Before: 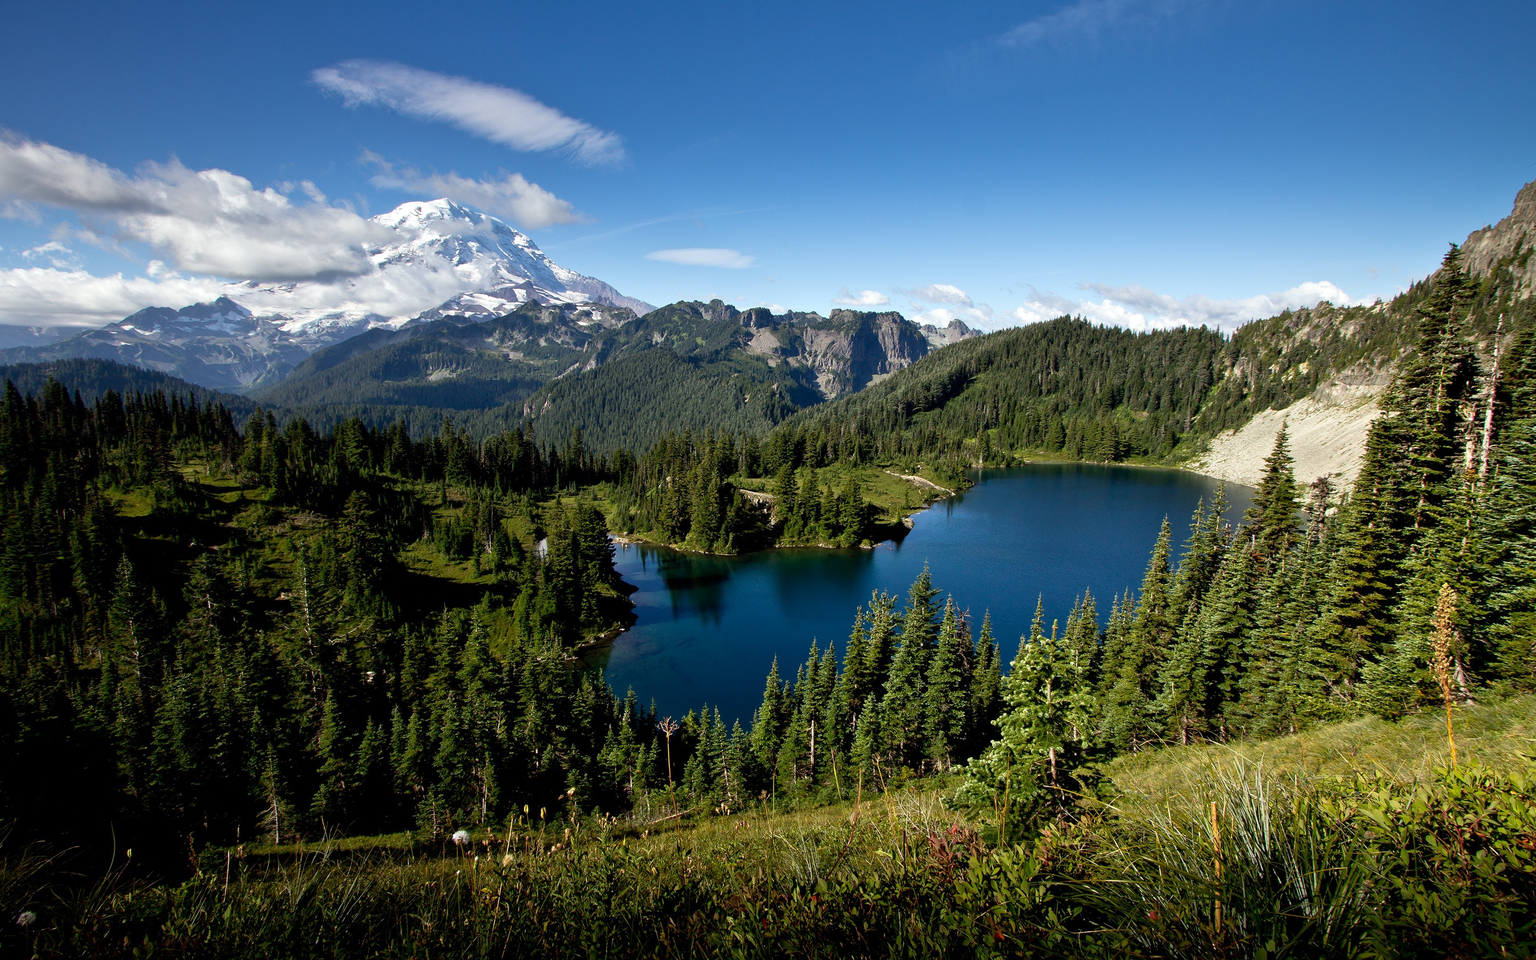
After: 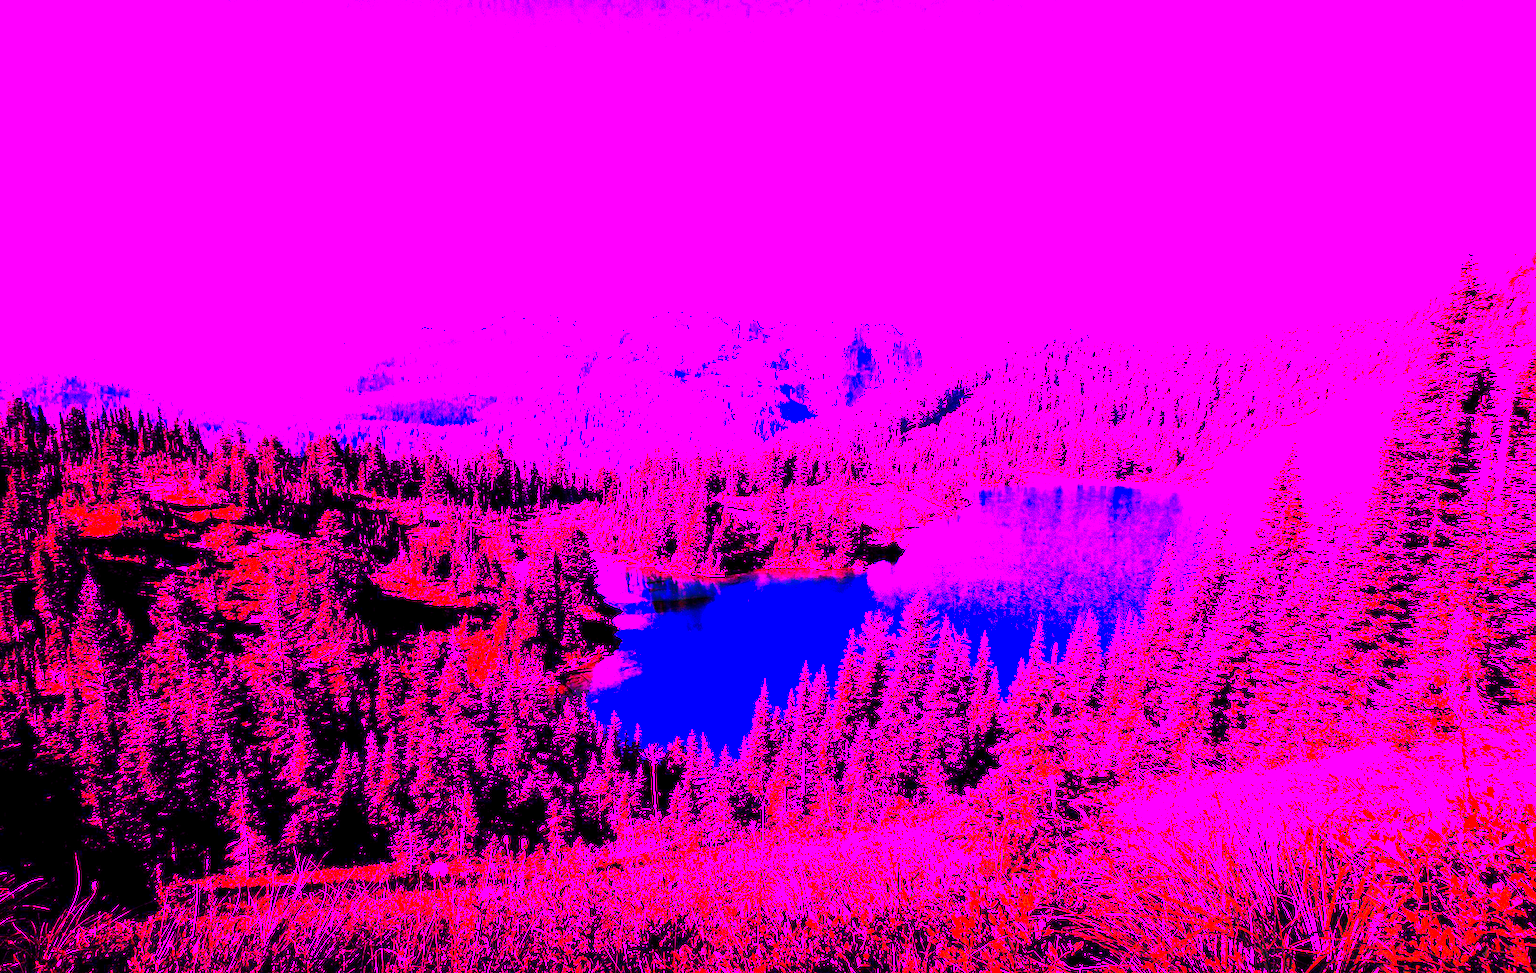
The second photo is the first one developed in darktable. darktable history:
exposure: exposure 0.556 EV, compensate highlight preservation false
color balance rgb: perceptual saturation grading › global saturation 25%, perceptual brilliance grading › mid-tones 10%, perceptual brilliance grading › shadows 15%, global vibrance 20%
white balance: red 8, blue 8
crop and rotate: left 2.536%, right 1.107%, bottom 2.246%
